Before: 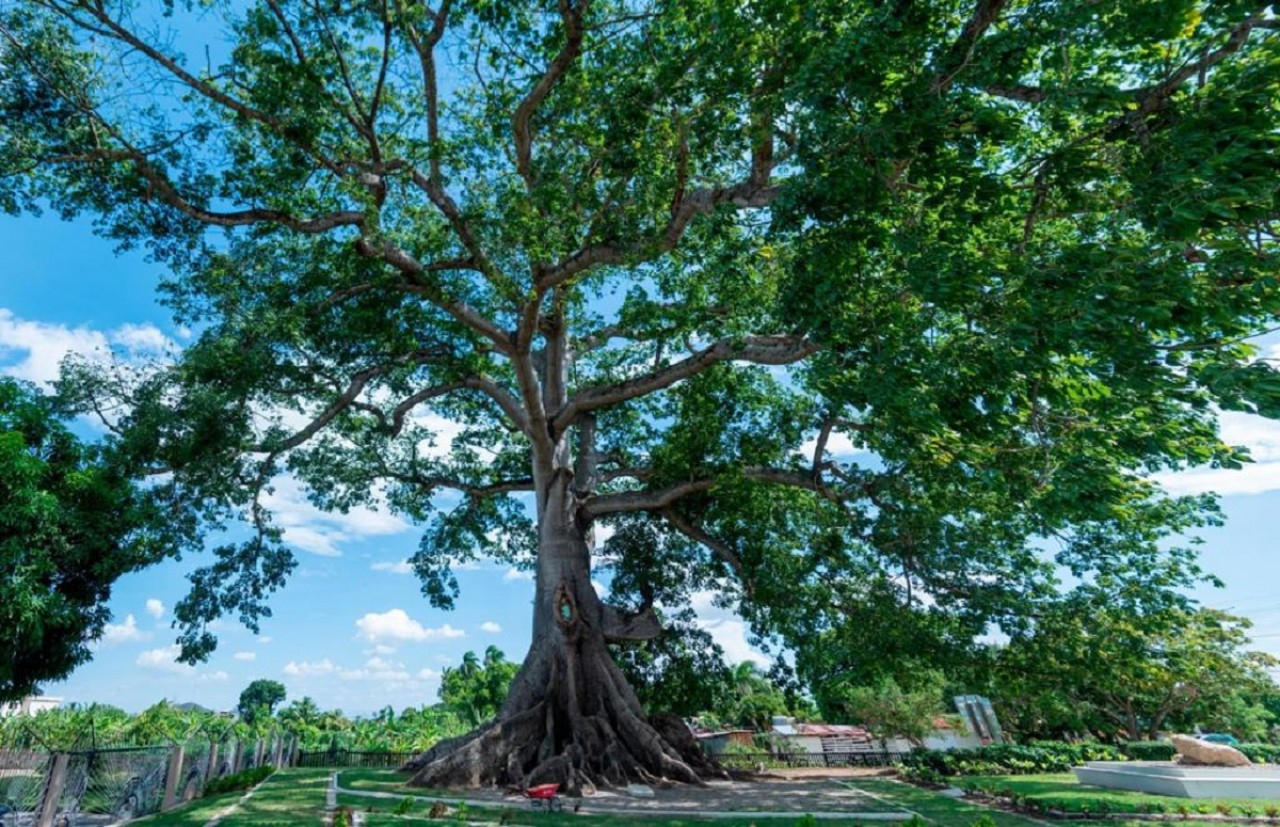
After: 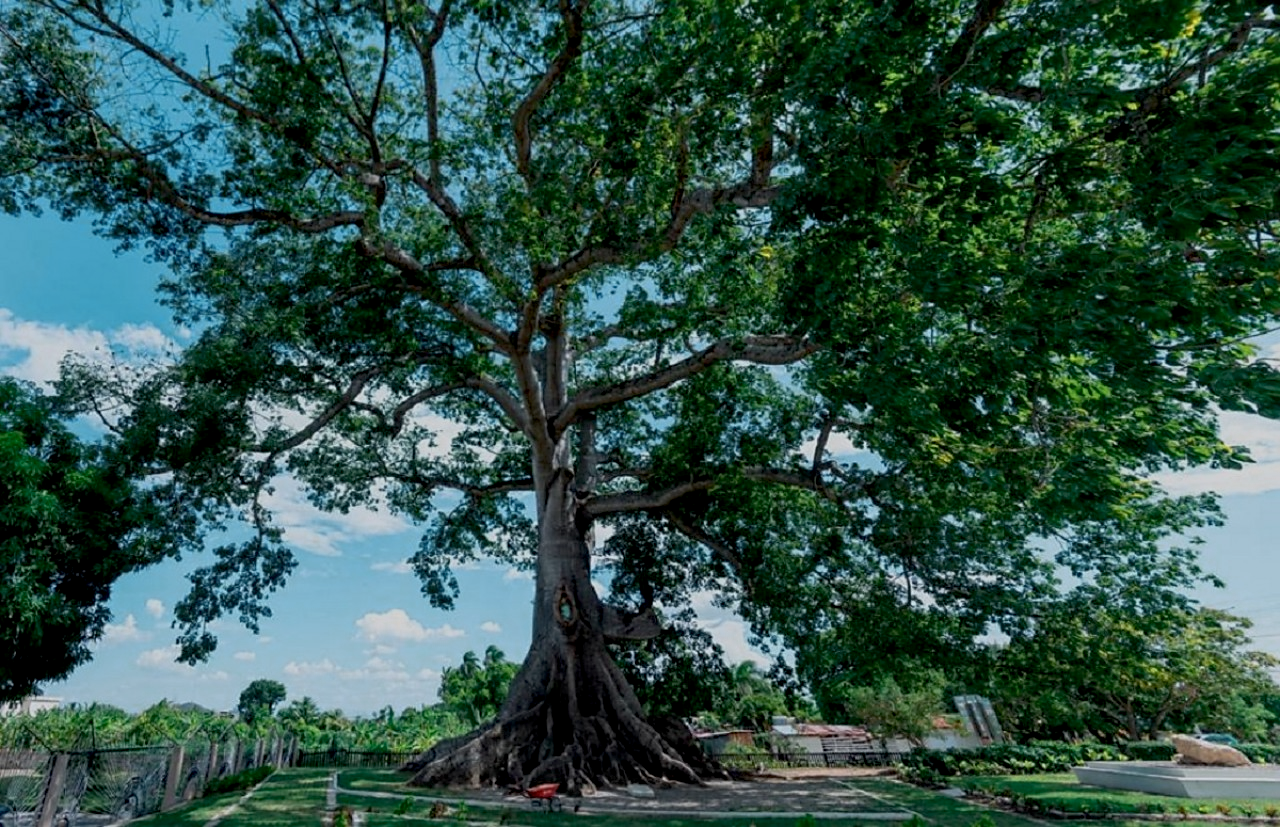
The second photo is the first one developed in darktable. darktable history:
color zones: curves: ch0 [(0.018, 0.548) (0.224, 0.64) (0.425, 0.447) (0.675, 0.575) (0.732, 0.579)]; ch1 [(0.066, 0.487) (0.25, 0.5) (0.404, 0.43) (0.75, 0.421) (0.956, 0.421)]; ch2 [(0.044, 0.561) (0.215, 0.465) (0.399, 0.544) (0.465, 0.548) (0.614, 0.447) (0.724, 0.43) (0.882, 0.623) (0.956, 0.632)]
exposure: black level correction 0.009, exposure -0.637 EV, compensate highlight preservation false
sharpen: radius 1.864, amount 0.398, threshold 1.271
